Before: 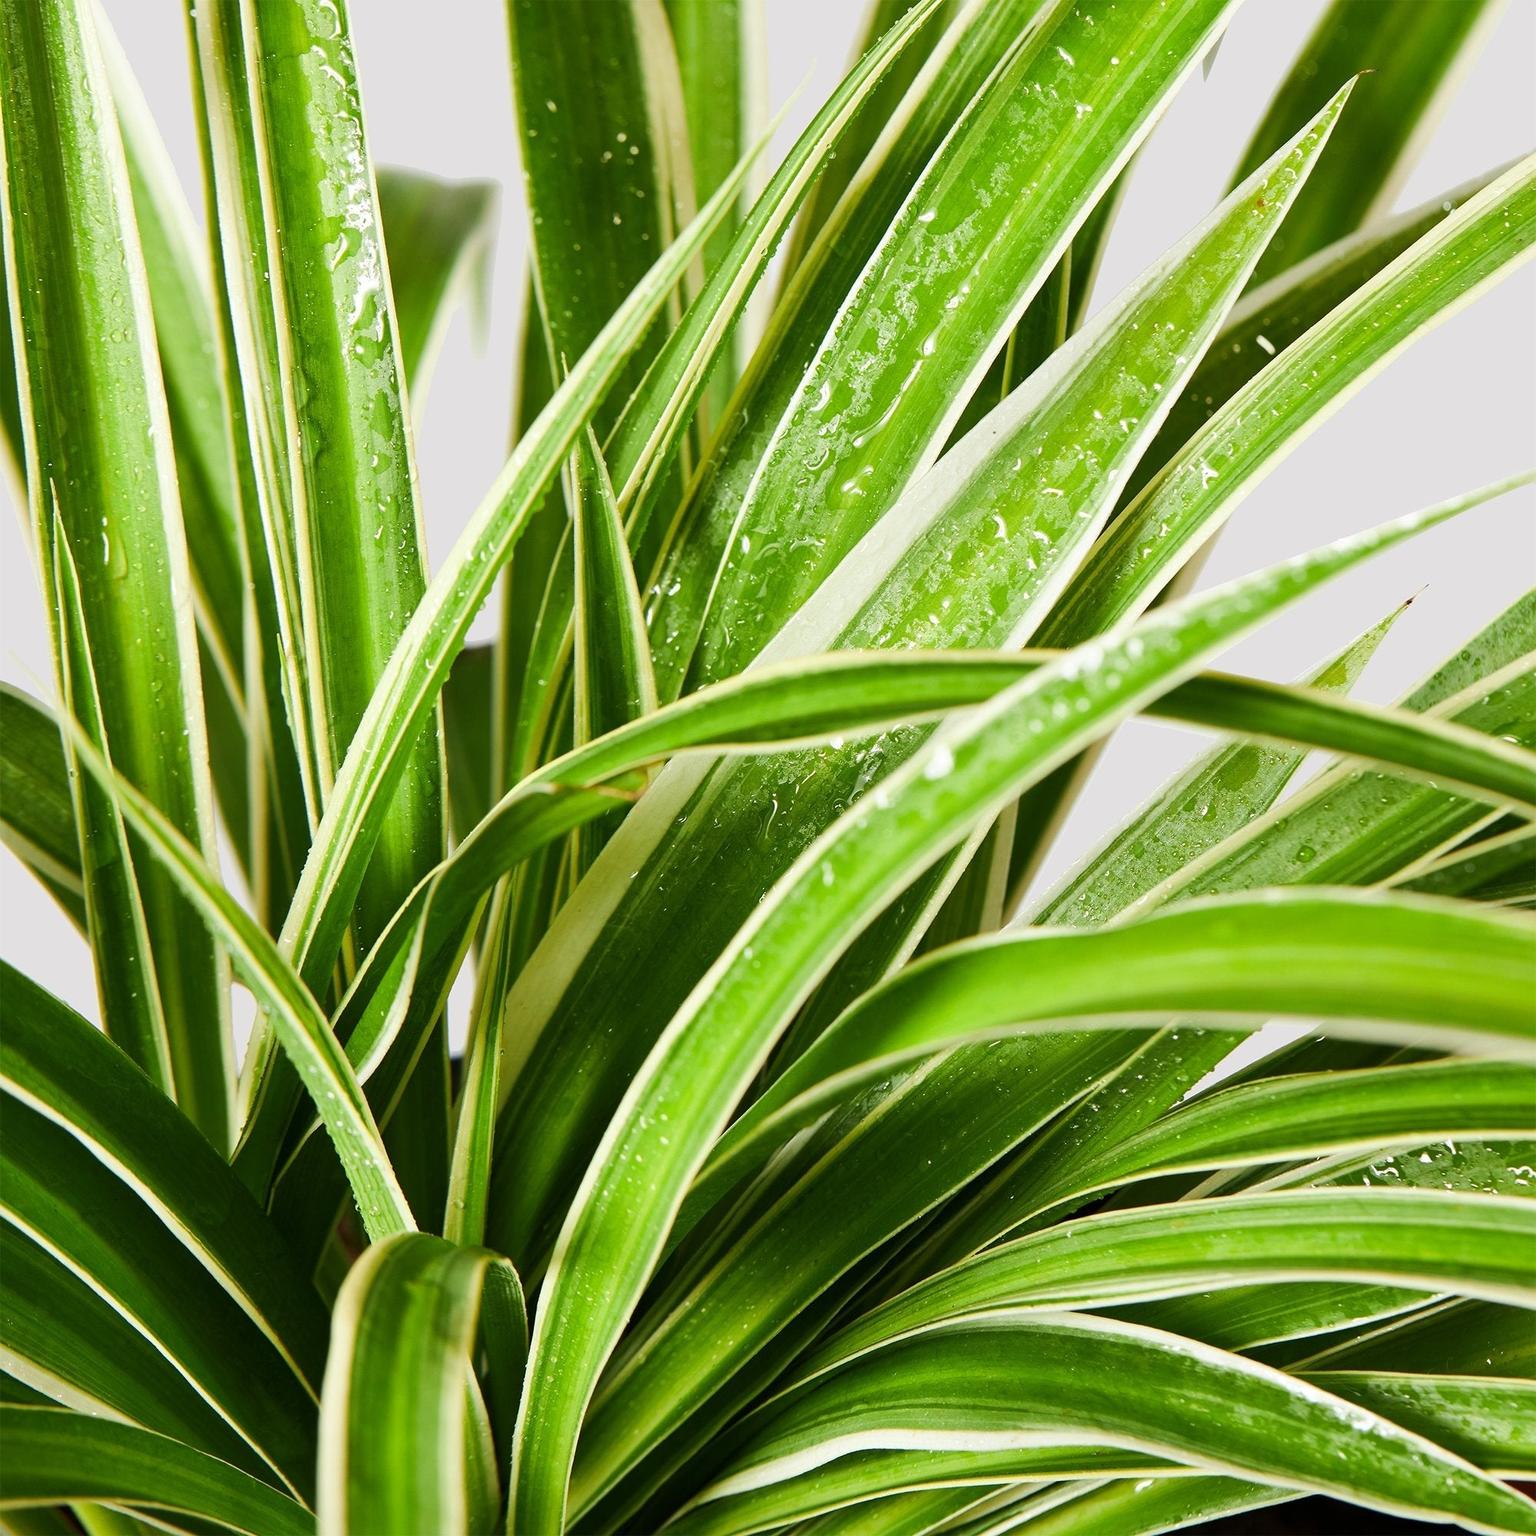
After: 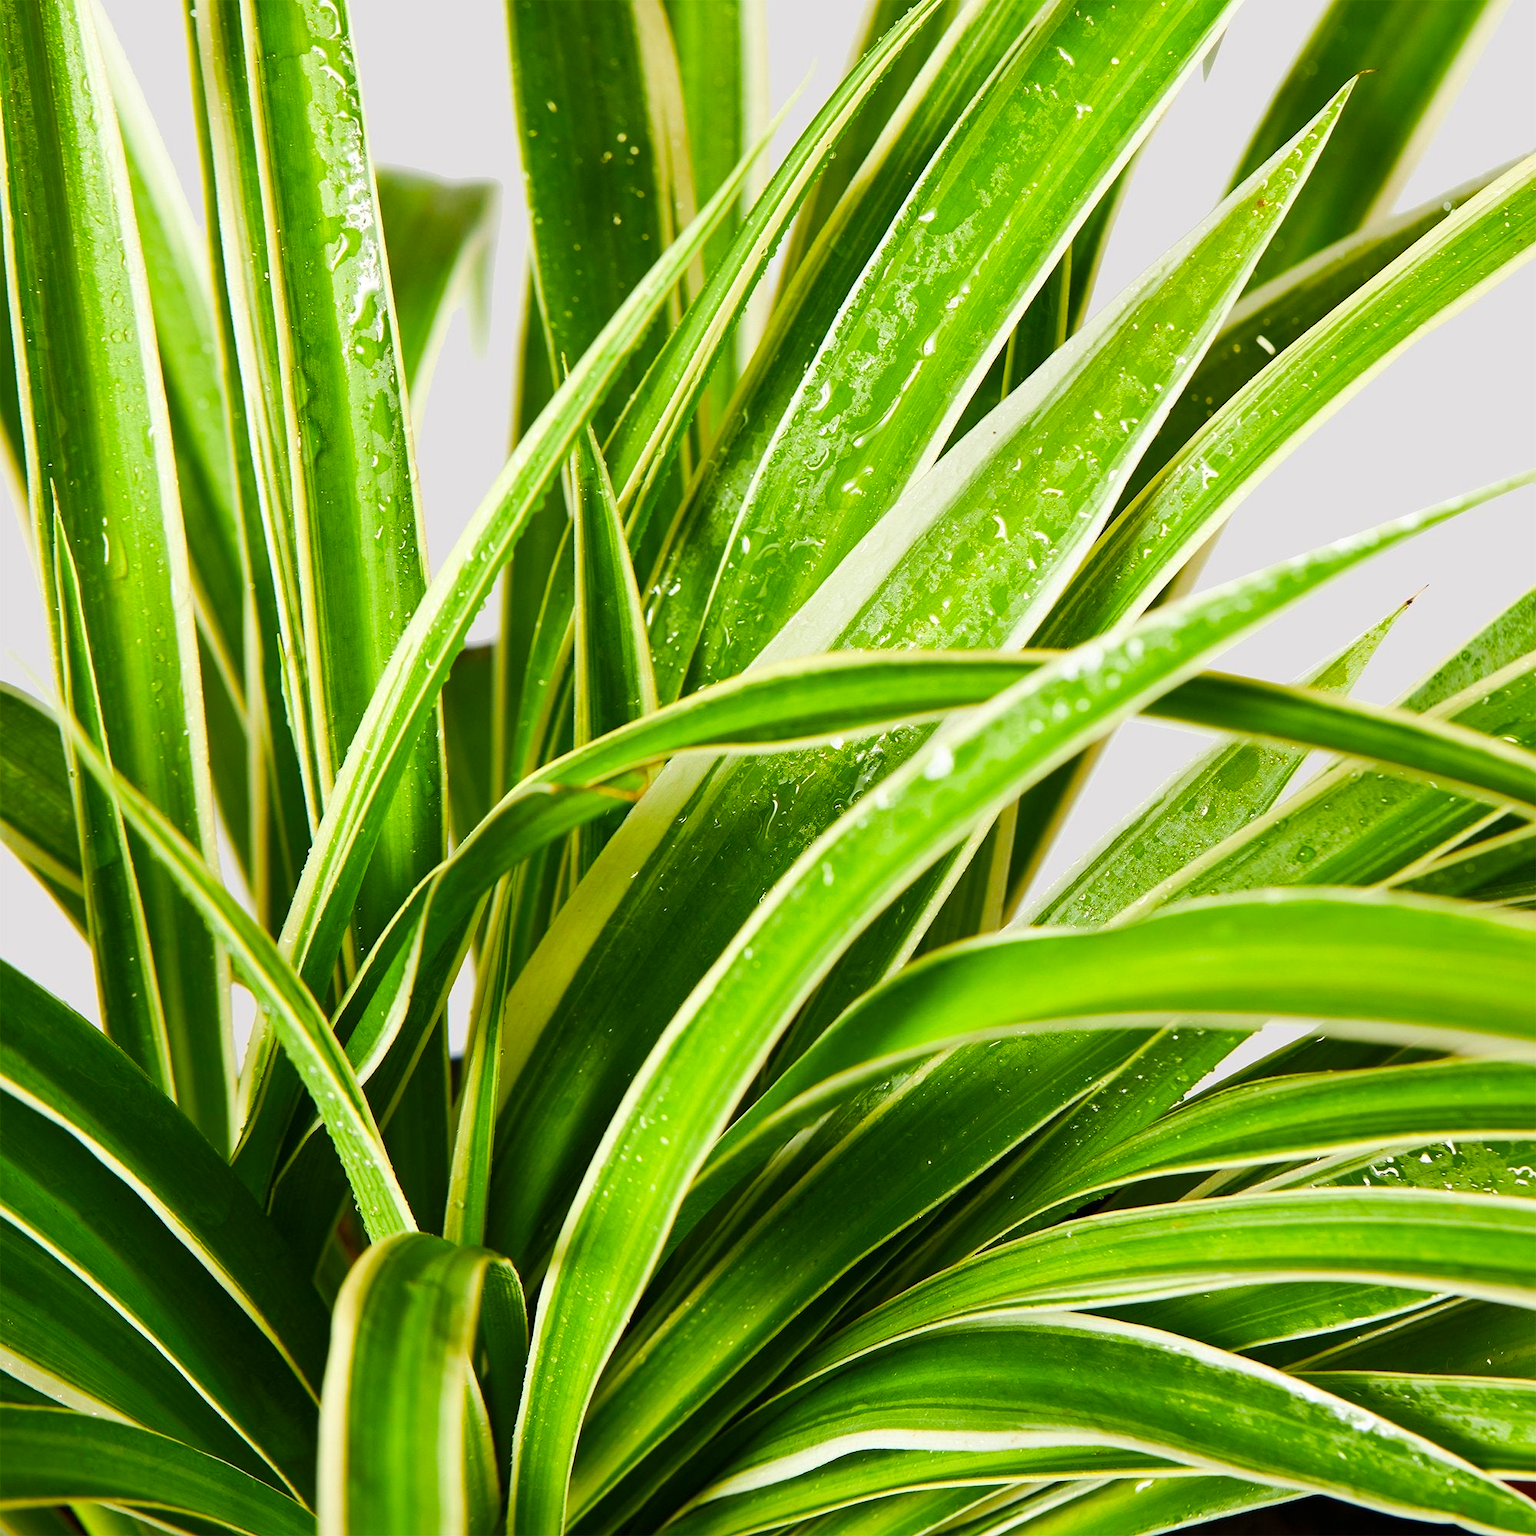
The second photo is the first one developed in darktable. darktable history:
velvia: strength 31.51%, mid-tones bias 0.205
